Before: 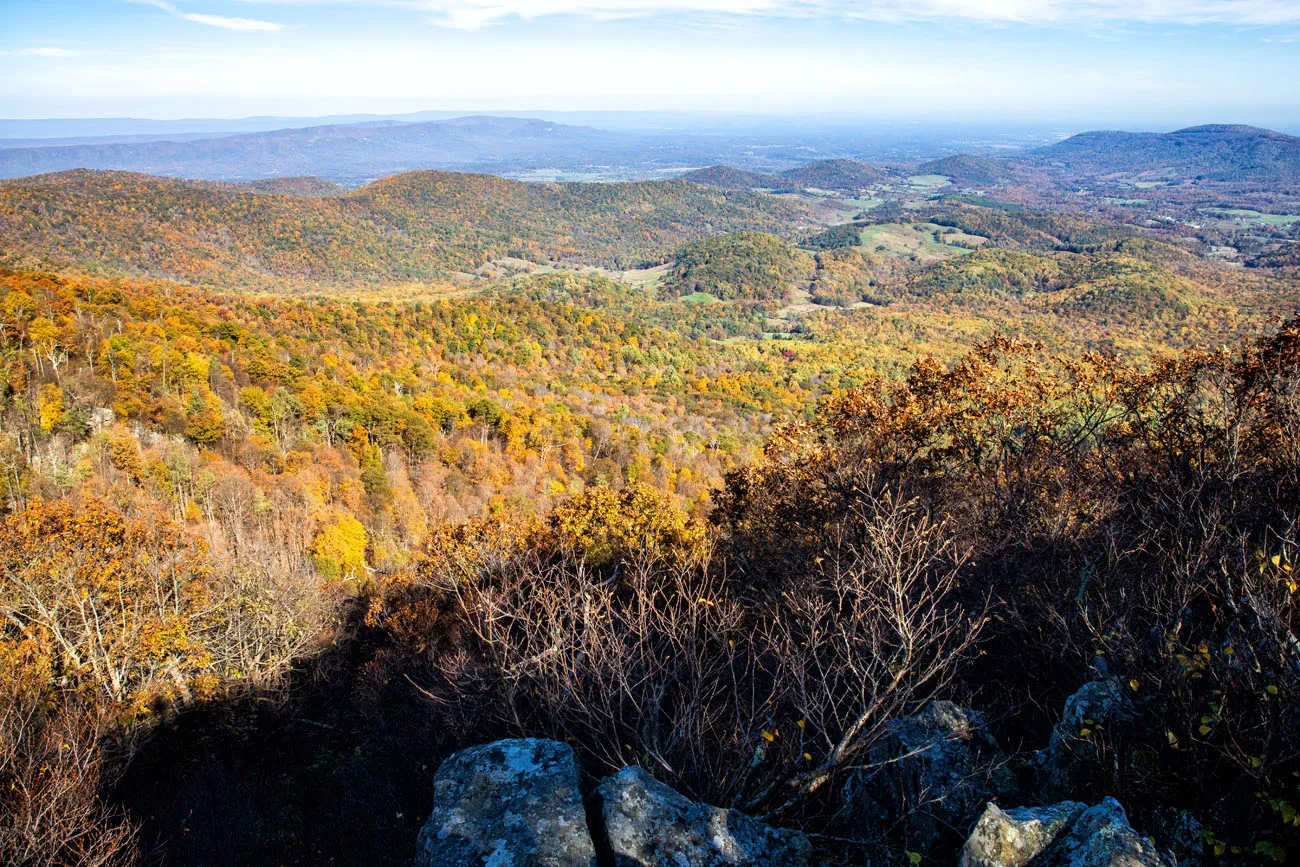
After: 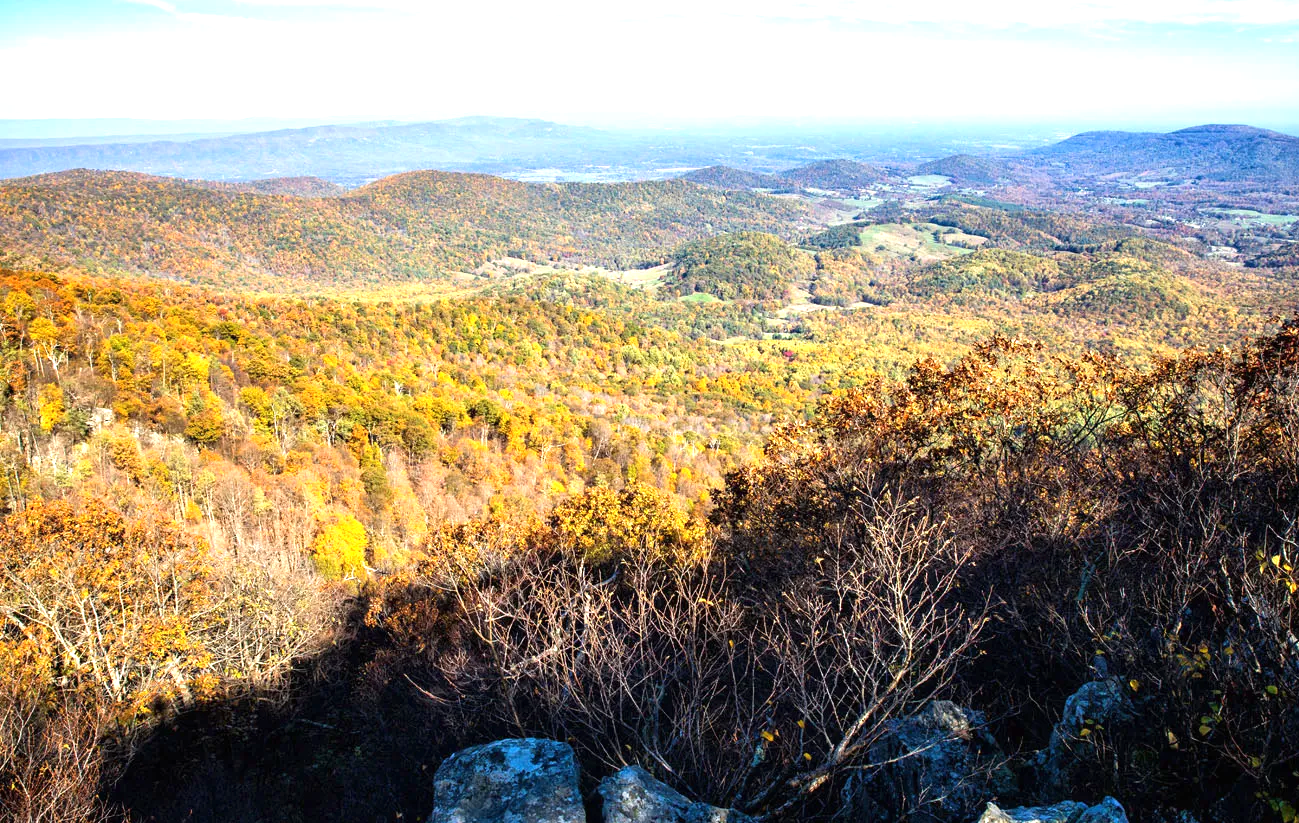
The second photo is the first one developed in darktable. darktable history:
exposure: black level correction 0, exposure 0.7 EV, compensate exposure bias true, compensate highlight preservation false
crop and rotate: top 0.008%, bottom 5.048%
